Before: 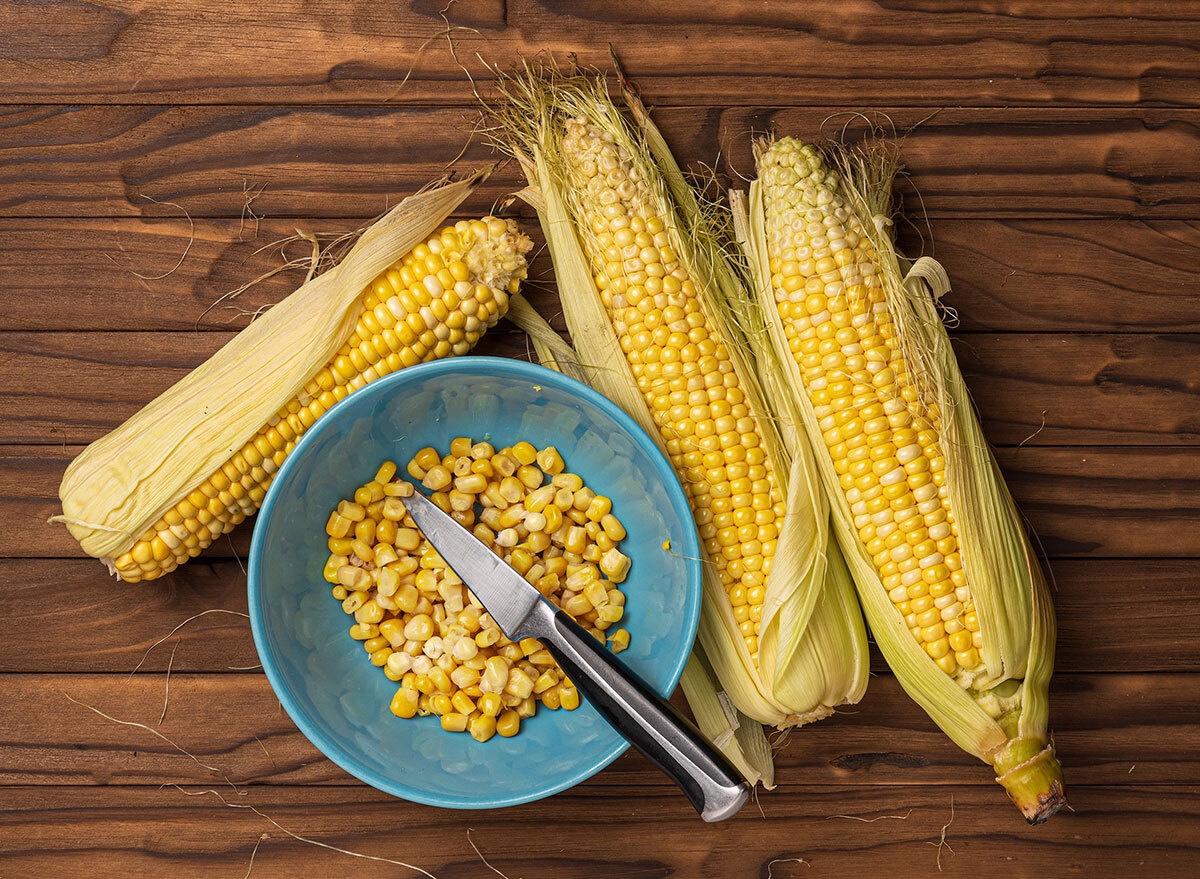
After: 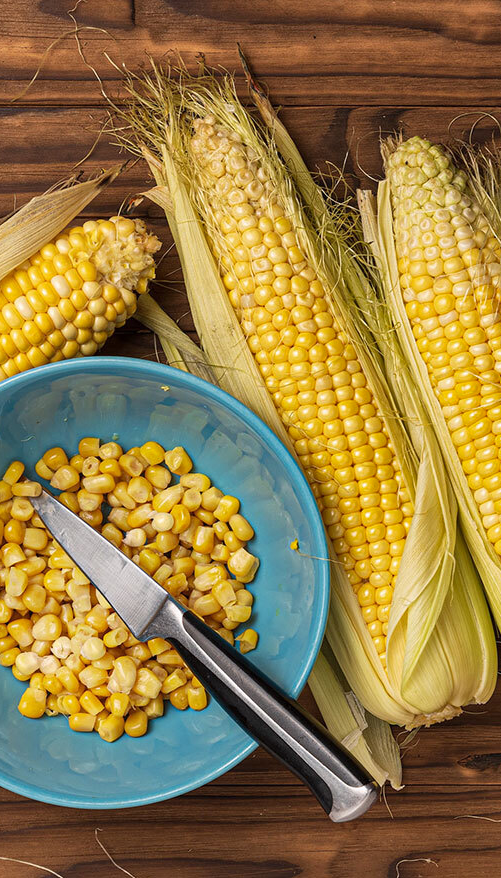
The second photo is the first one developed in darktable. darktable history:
shadows and highlights: shadows 47.95, highlights -42.87, soften with gaussian
crop: left 31.066%, right 27.134%
